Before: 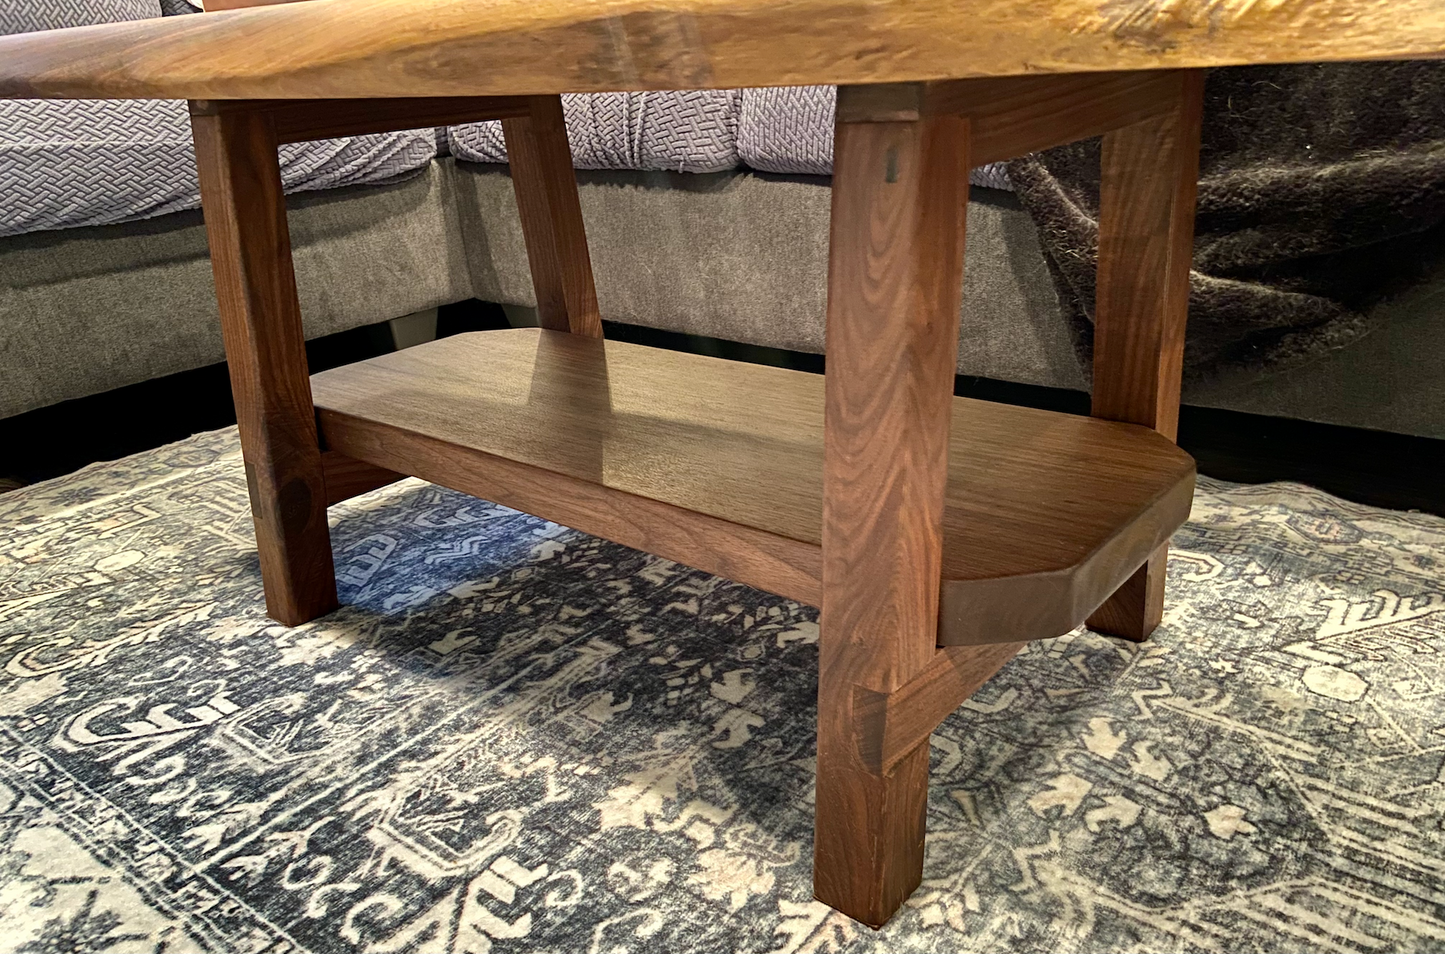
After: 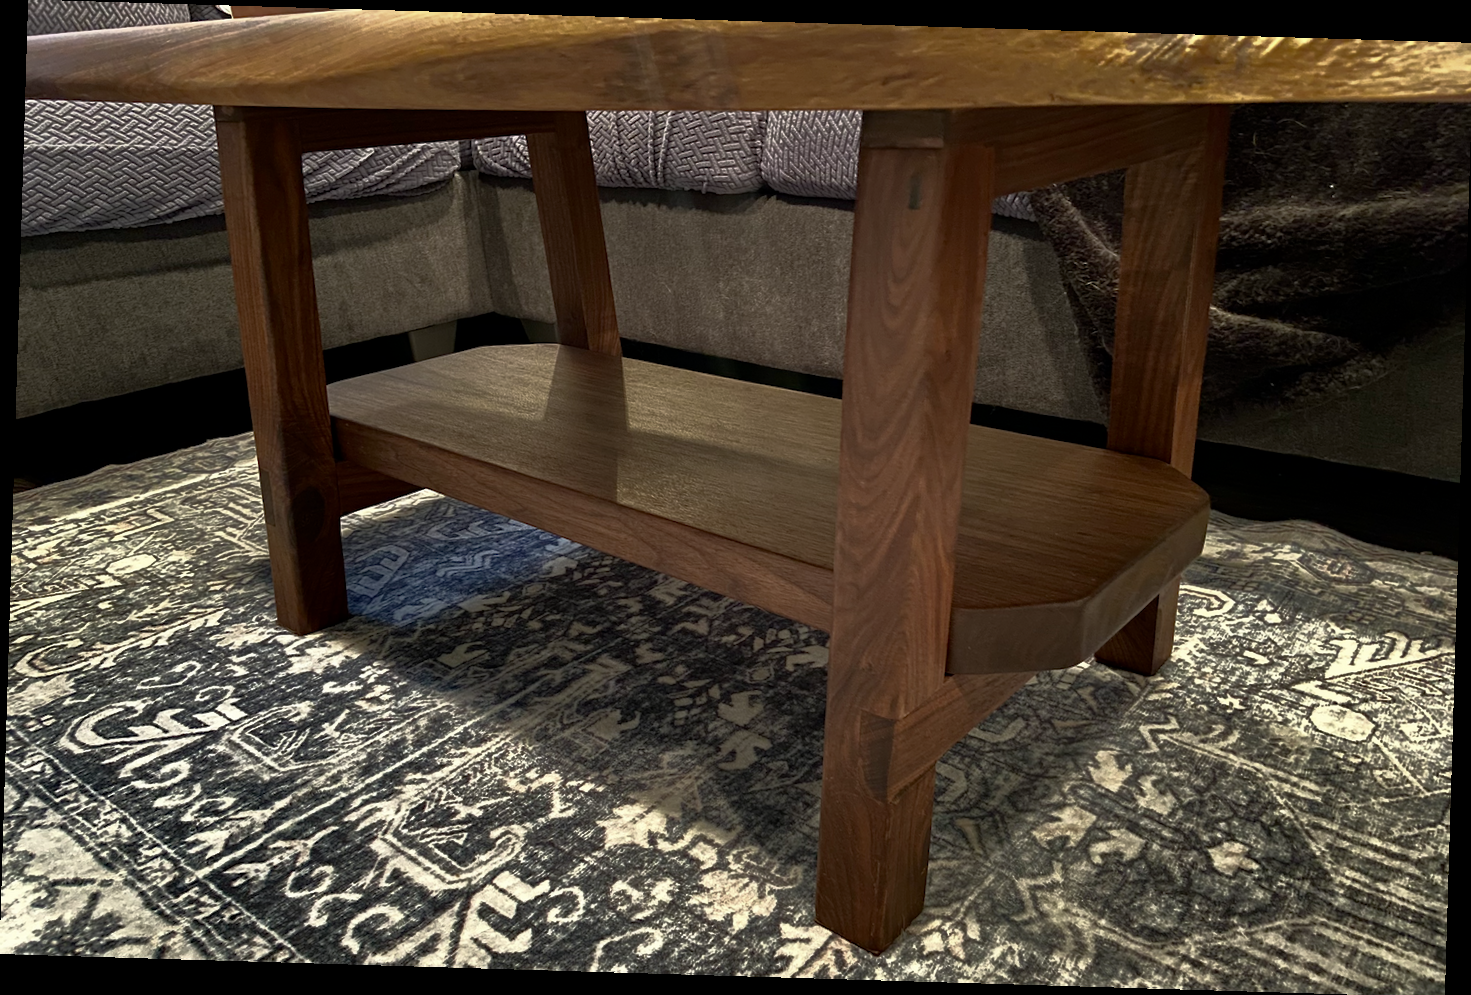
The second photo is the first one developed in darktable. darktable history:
local contrast: mode bilateral grid, contrast 15, coarseness 36, detail 105%, midtone range 0.2
rotate and perspective: rotation 1.72°, automatic cropping off
contrast brightness saturation: contrast 0.03, brightness -0.04
base curve: curves: ch0 [(0, 0) (0.564, 0.291) (0.802, 0.731) (1, 1)]
shadows and highlights: shadows 25, highlights -25
